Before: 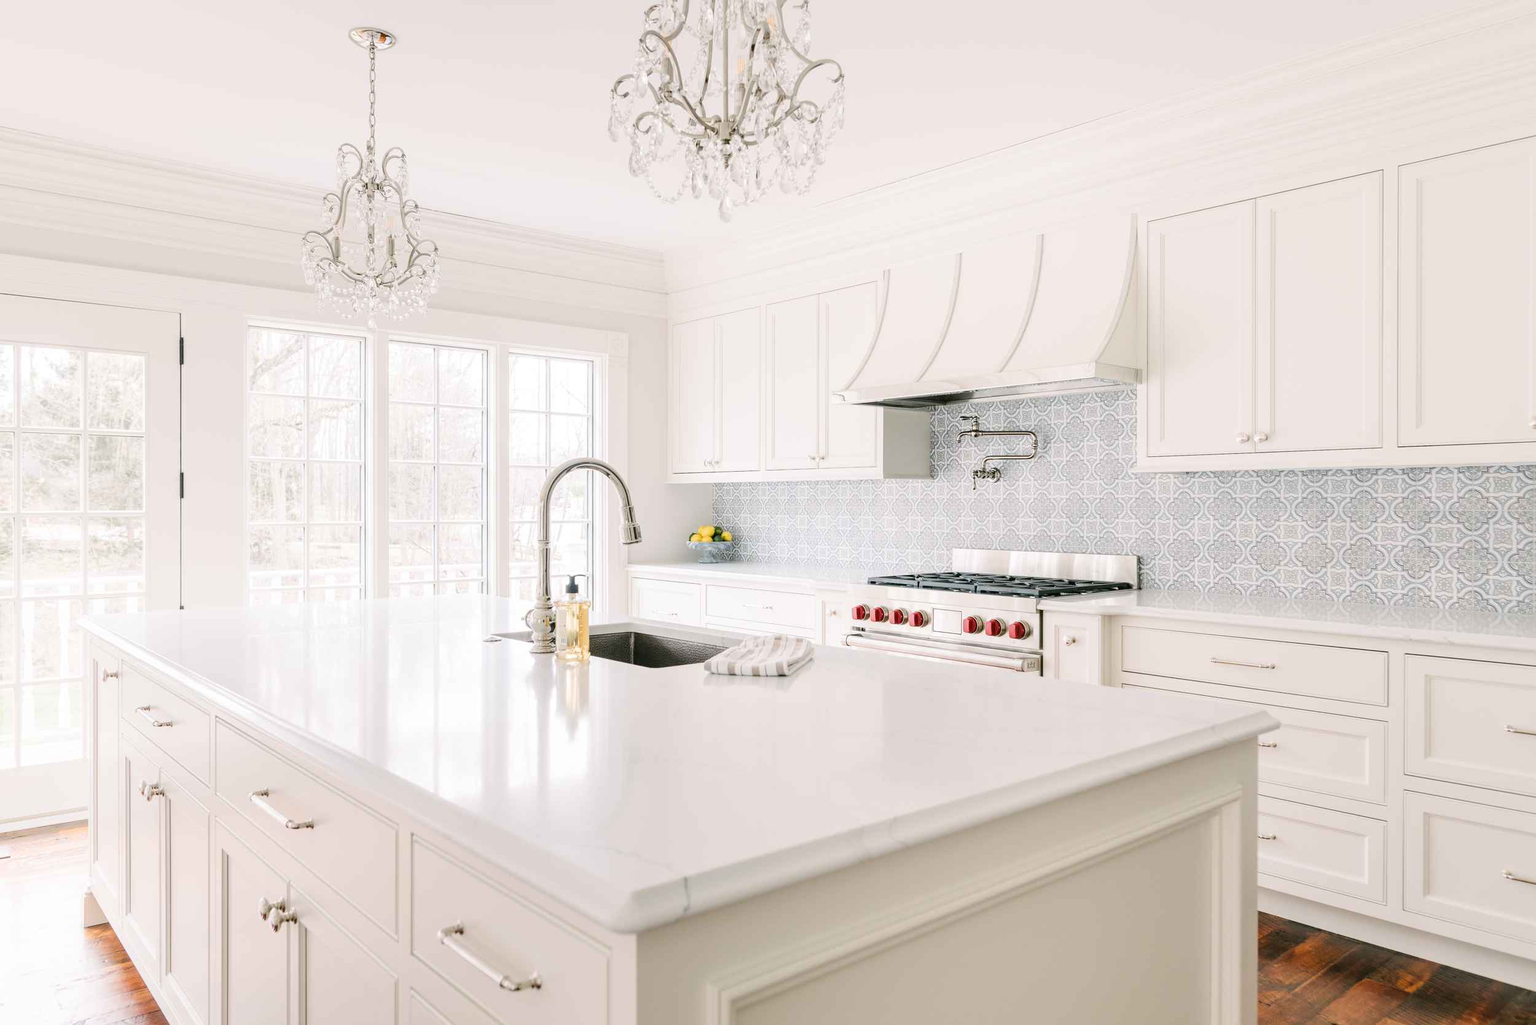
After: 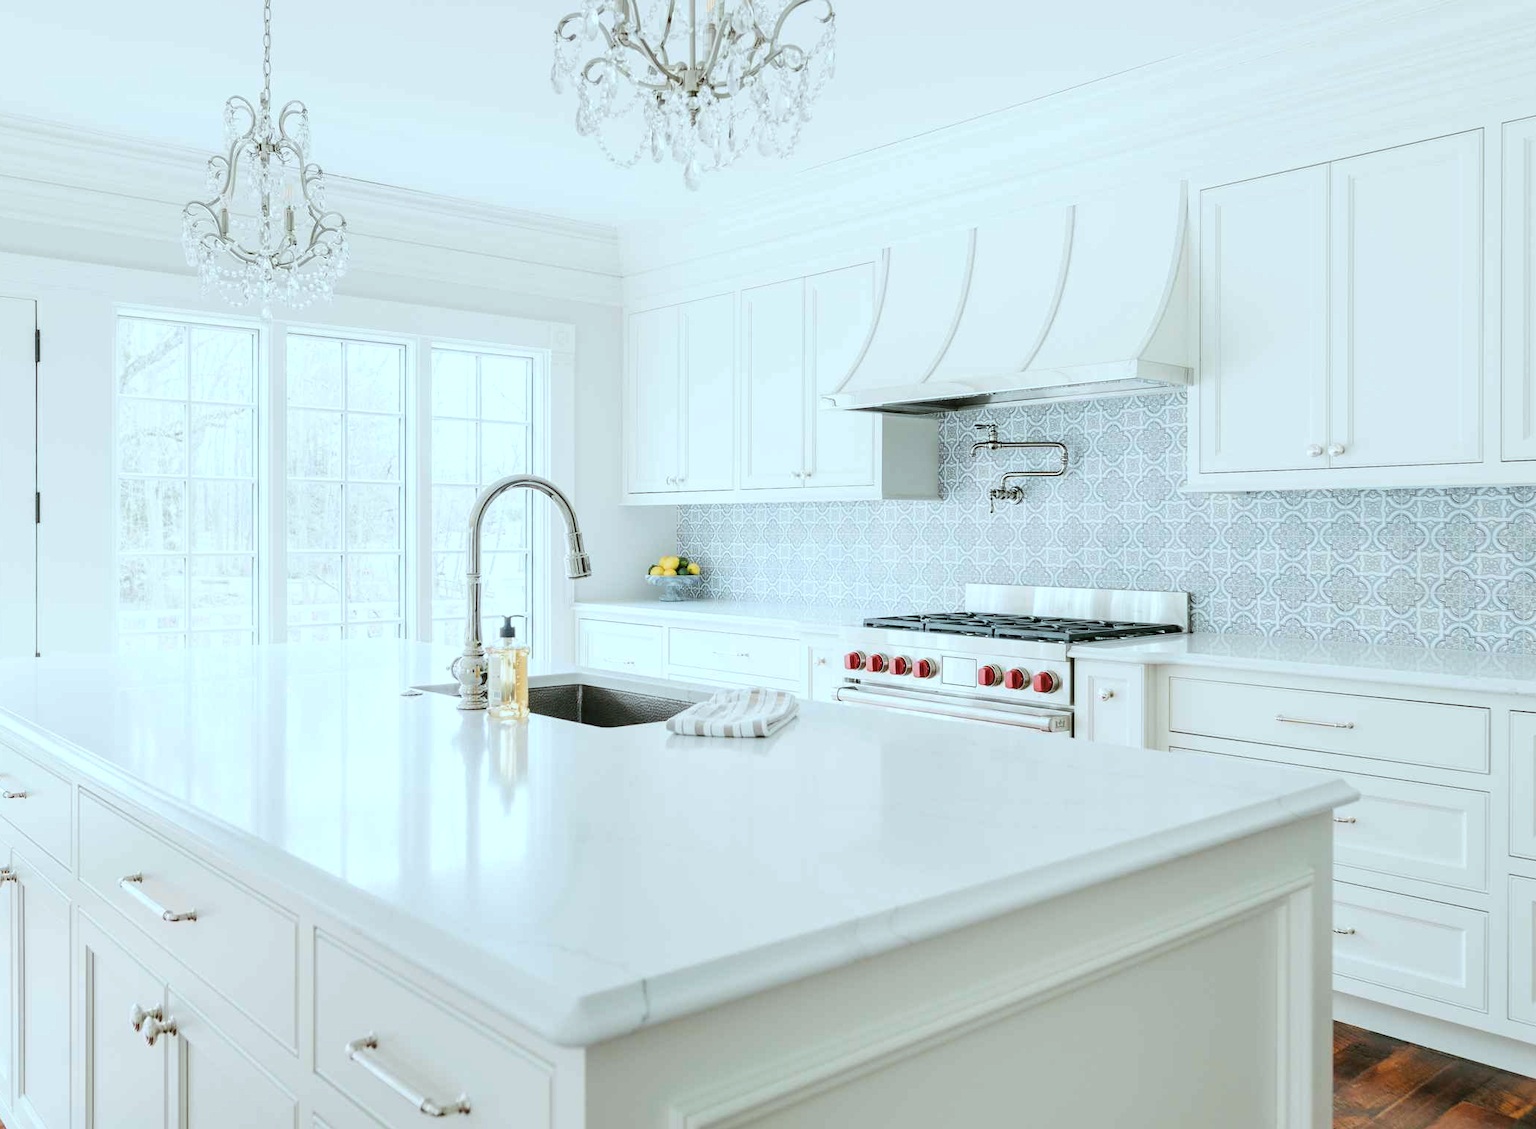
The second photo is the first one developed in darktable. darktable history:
color correction: highlights a* -10.24, highlights b* -9.88
crop: left 9.807%, top 6.263%, right 7.108%, bottom 2.2%
